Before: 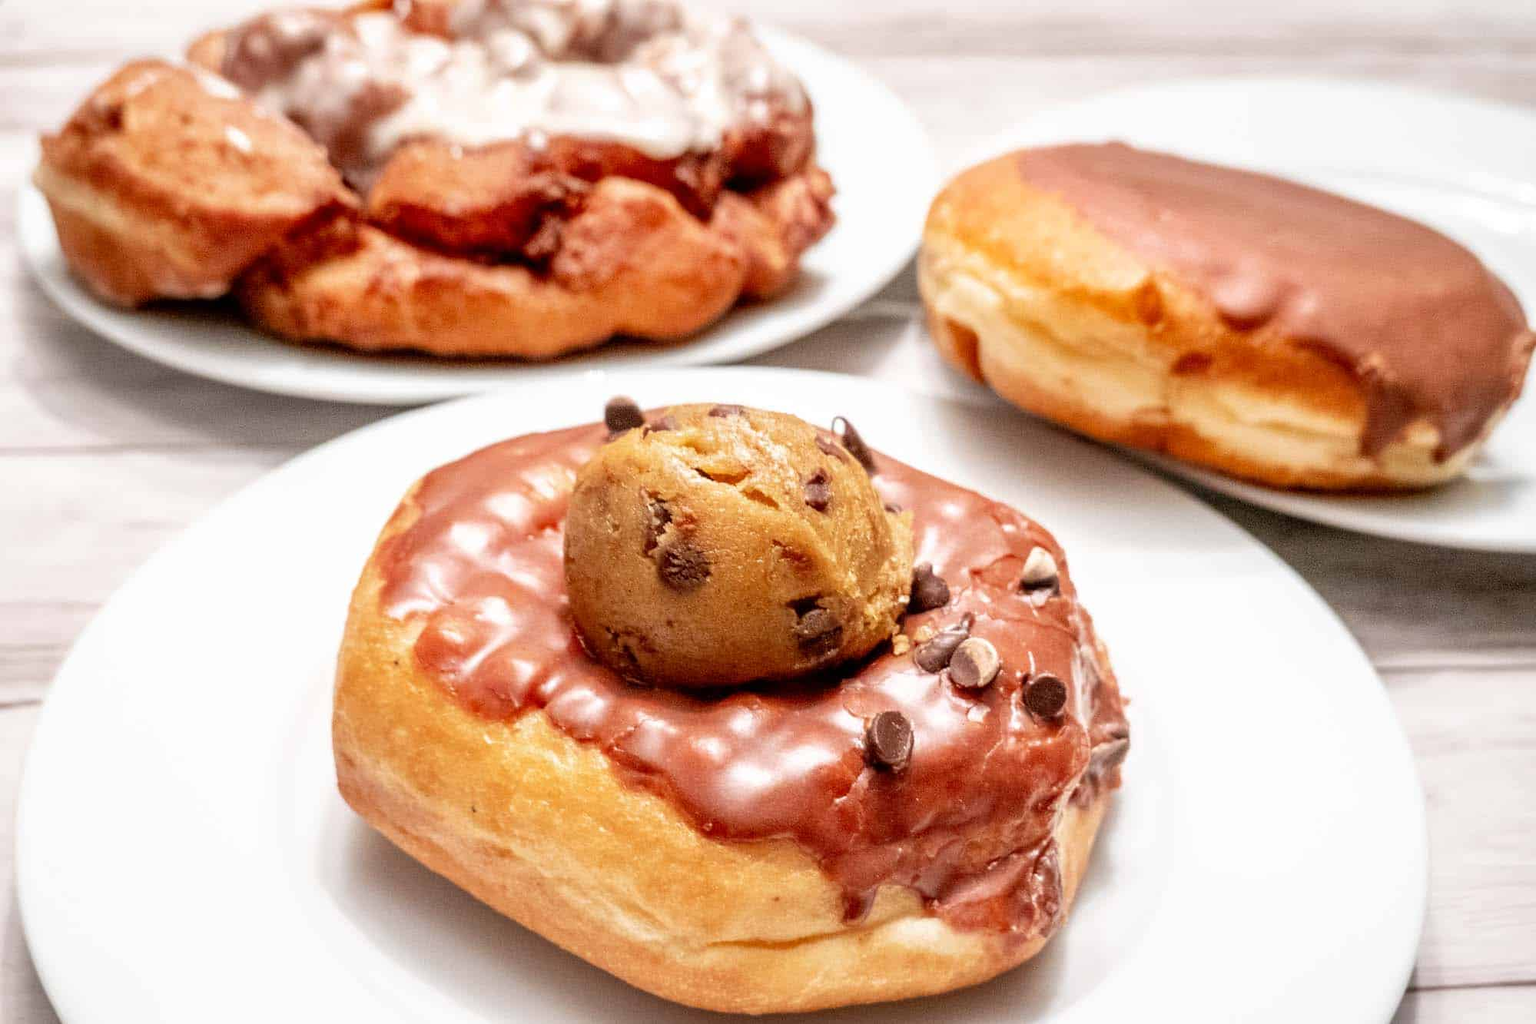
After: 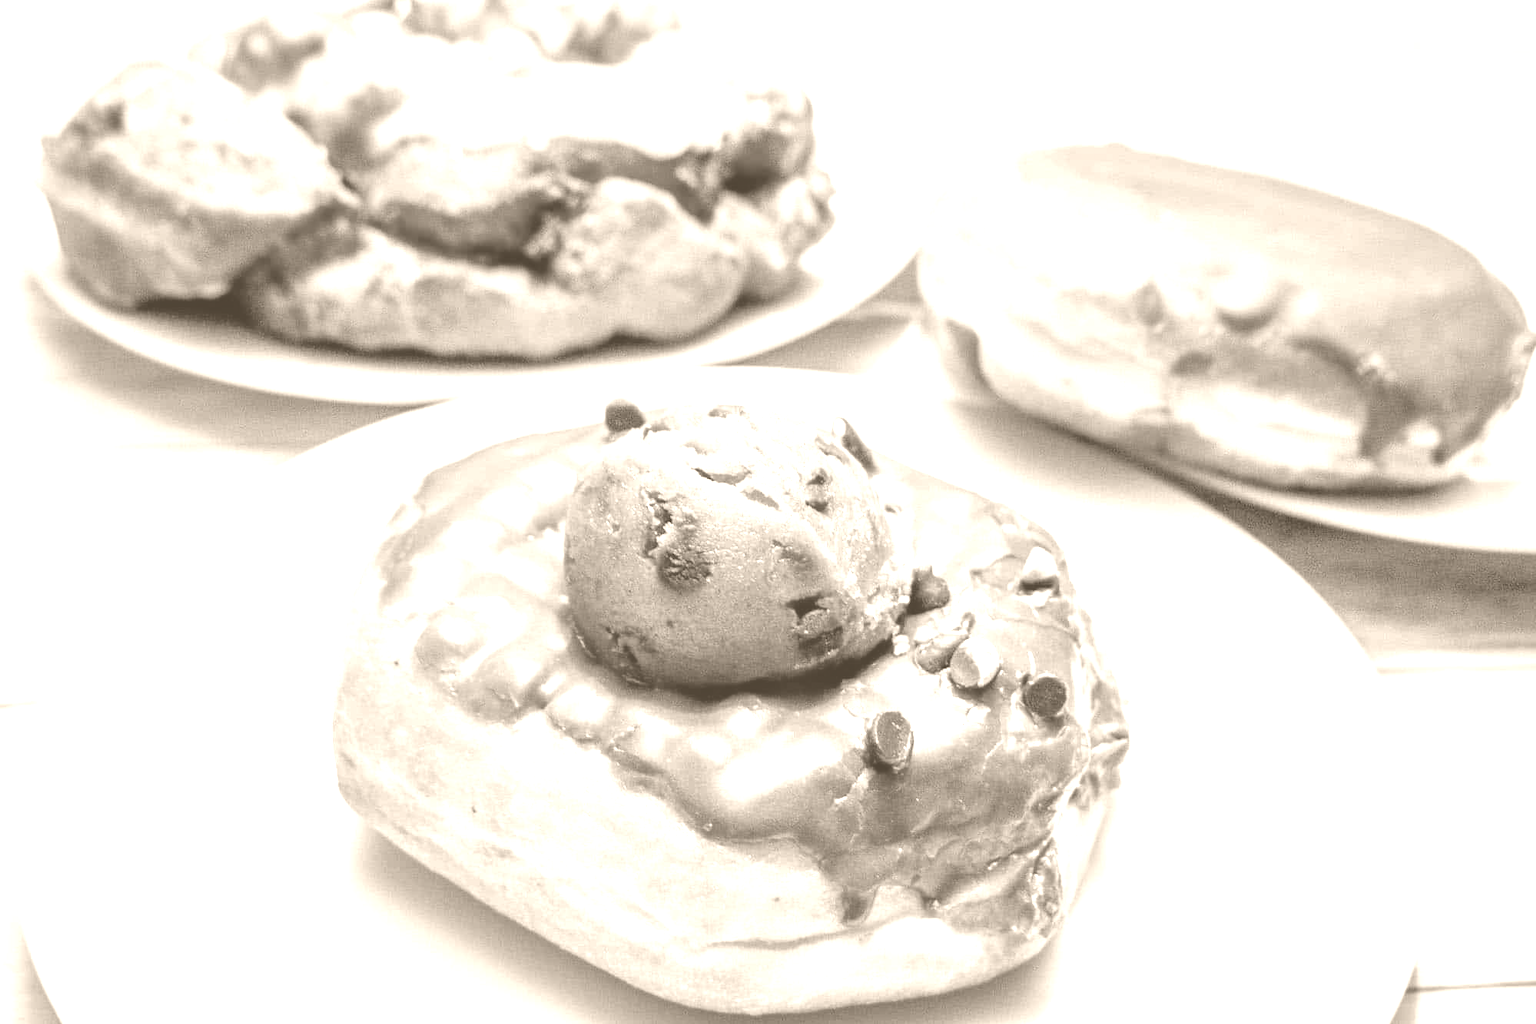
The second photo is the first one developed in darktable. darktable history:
color zones: curves: ch0 [(0, 0.5) (0.143, 0.5) (0.286, 0.5) (0.429, 0.5) (0.571, 0.5) (0.714, 0.476) (0.857, 0.5) (1, 0.5)]; ch2 [(0, 0.5) (0.143, 0.5) (0.286, 0.5) (0.429, 0.5) (0.571, 0.5) (0.714, 0.487) (0.857, 0.5) (1, 0.5)]
colorize: hue 34.49°, saturation 35.33%, source mix 100%, version 1
